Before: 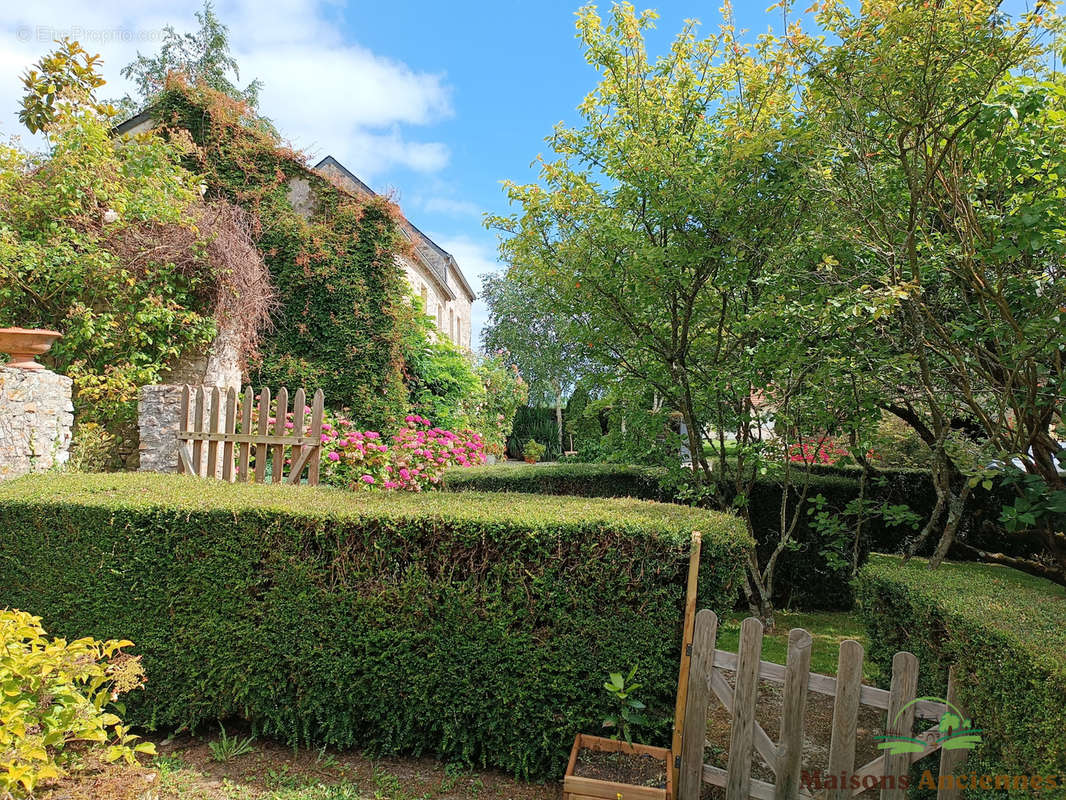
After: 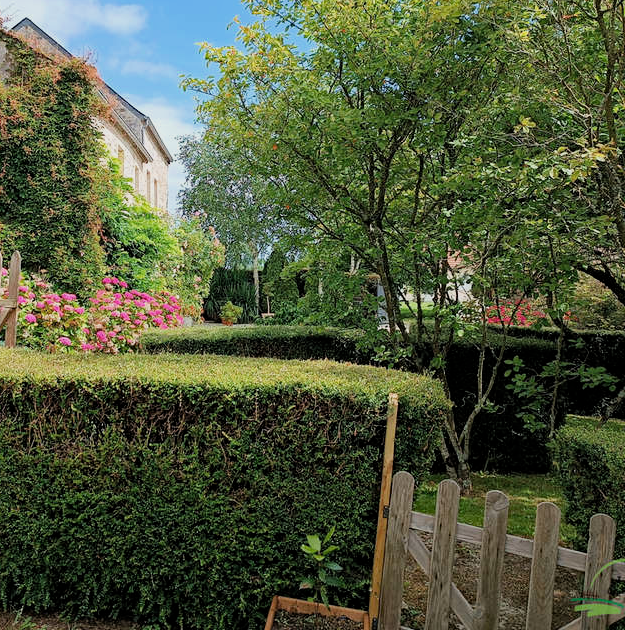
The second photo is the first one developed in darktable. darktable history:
haze removal: compatibility mode true, adaptive false
crop and rotate: left 28.477%, top 17.326%, right 12.818%, bottom 3.816%
filmic rgb: middle gray luminance 9.09%, black relative exposure -10.65 EV, white relative exposure 3.43 EV, threshold 5.94 EV, target black luminance 0%, hardness 6, latitude 59.68%, contrast 1.088, highlights saturation mix 5.53%, shadows ↔ highlights balance 28.78%, iterations of high-quality reconstruction 10, enable highlight reconstruction true
